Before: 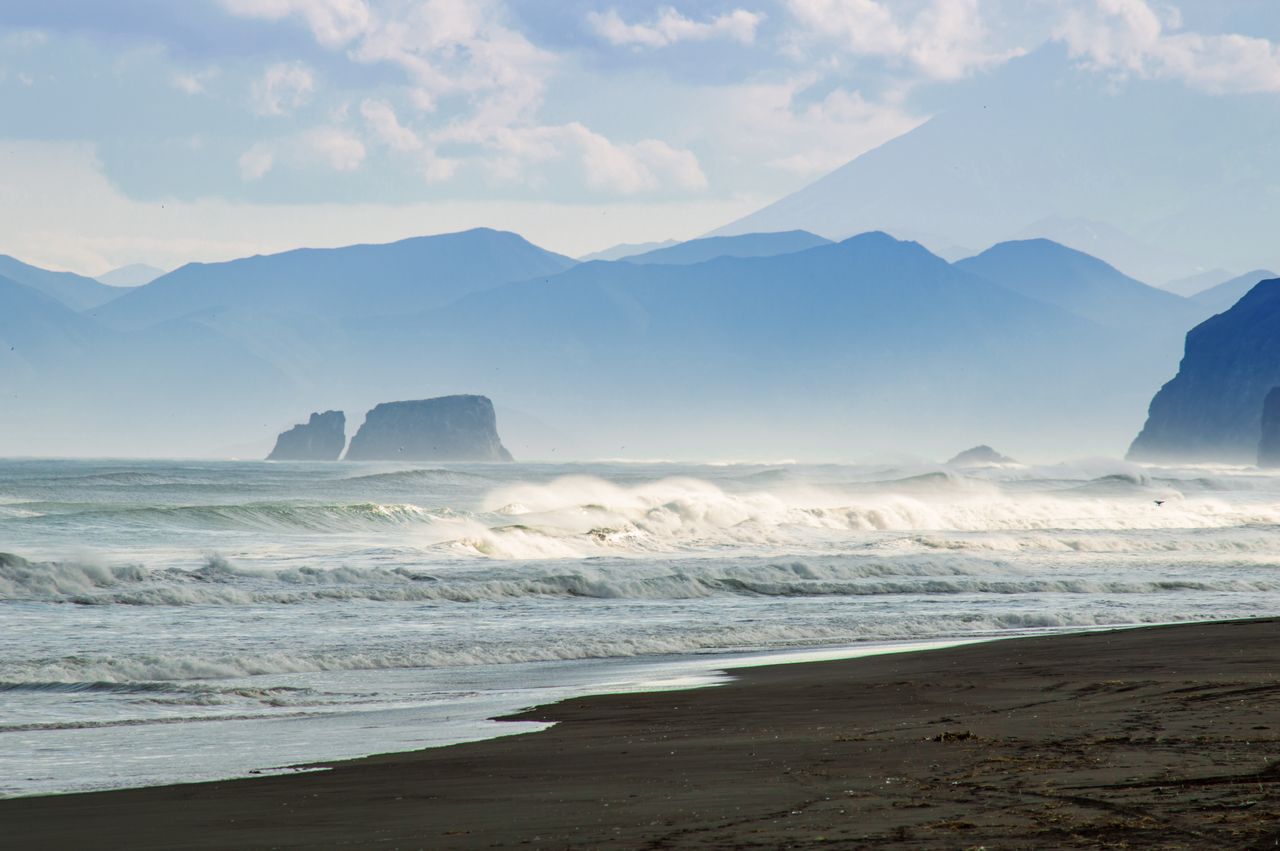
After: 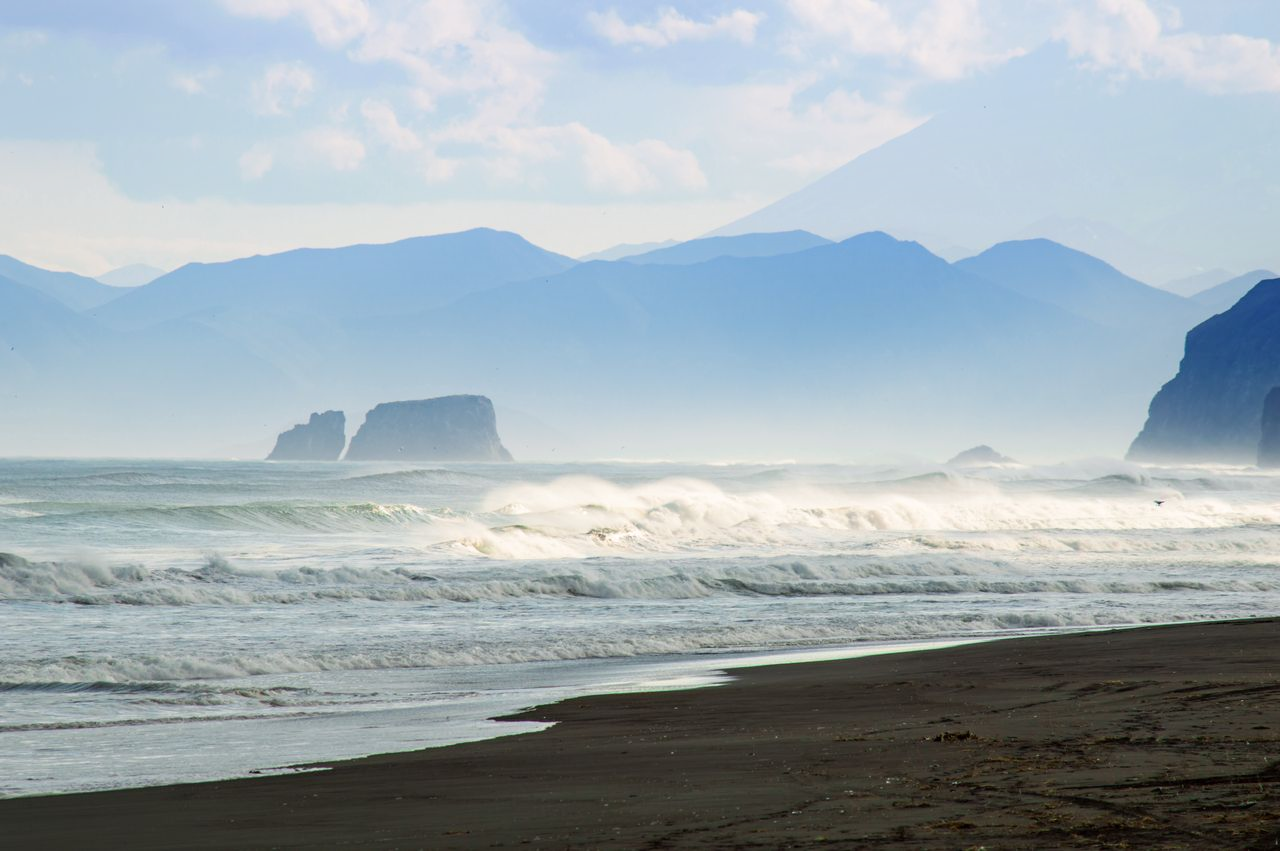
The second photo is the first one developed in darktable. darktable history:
shadows and highlights: shadows -25.84, highlights 49.27, soften with gaussian
